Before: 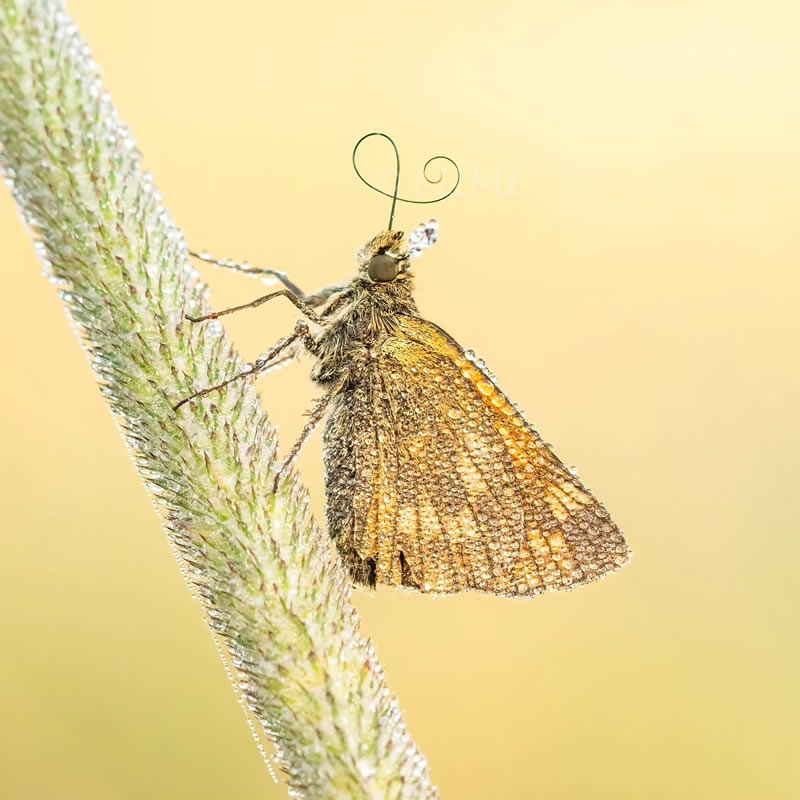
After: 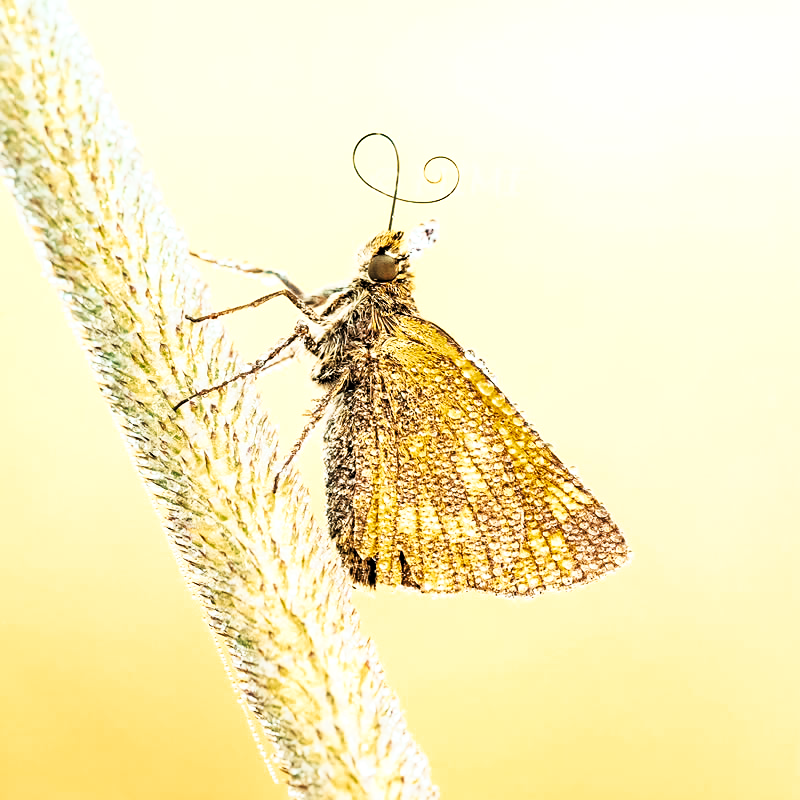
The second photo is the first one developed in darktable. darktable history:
tone curve: curves: ch0 [(0, 0) (0.003, 0.003) (0.011, 0.011) (0.025, 0.025) (0.044, 0.044) (0.069, 0.069) (0.1, 0.1) (0.136, 0.136) (0.177, 0.177) (0.224, 0.224) (0.277, 0.277) (0.335, 0.335) (0.399, 0.399) (0.468, 0.468) (0.543, 0.542) (0.623, 0.623) (0.709, 0.709) (0.801, 0.8) (0.898, 0.897) (1, 1)], preserve colors none
color look up table: target L [96.54, 61.38, 70.2, 60.68, 81.01, 88.39, 87.2, 32.16, 48.57, 39.25, 55.22, 31.35, 4.559, 200, 99.32, 84.28, 94.26, 93.07, 84.94, 75.44, 50.82, 38.3, 47.33, 46.1, 25.96, 13.43, 6.918, 94.78, 88.86, 84.17, 86.63, 50.75, 43.07, 57.55, 44.33, 34.32, 40.53, 35.17, 31.34, 24.43, 26.88, 12.44, 2.009, 60.31, 55.21, 74.01, 44.75, 26.55, 2.102], target a [-1.377, -30.27, -36.04, -33.01, -3.29, -23.21, -3.876, -32.68, -44.28, -25.63, -27.55, -0.257, -6.132, 0, -0.045, 3.214, 2.743, 7.769, 7.572, 23.38, 56.32, 42.65, 30.08, 24.64, 44.53, 4.822, 9.271, 0.329, 14.7, -16.08, -0.57, 72.39, 70.55, 46.89, 47.73, -10.21, 3.845, 62.94, 54.14, 36.76, 50.55, 35.94, -1.876, -29.98, -26.55, -35.34, -18.8, -12.21, -1.629], target b [21.58, -22.51, 68.29, -17.43, 78.93, -2.738, 54.49, 20.42, 50.09, -8.224, 14.32, 39.07, 1.227, 0, 1.561, 81.65, 17.41, 1.267, 81.27, 67.18, 17.43, 49.28, 55.52, 29.96, 36.29, 2.603, 10.1, -5.203, -11.2, -18.43, 3.584, -47.38, -27.22, -7.367, -53.65, -30.44, -30.16, -61.48, 0.18, -54.72, -20.31, -55.64, -2.955, -22.46, -22.89, -24.11, -26.2, -20, -0.583], num patches 49
